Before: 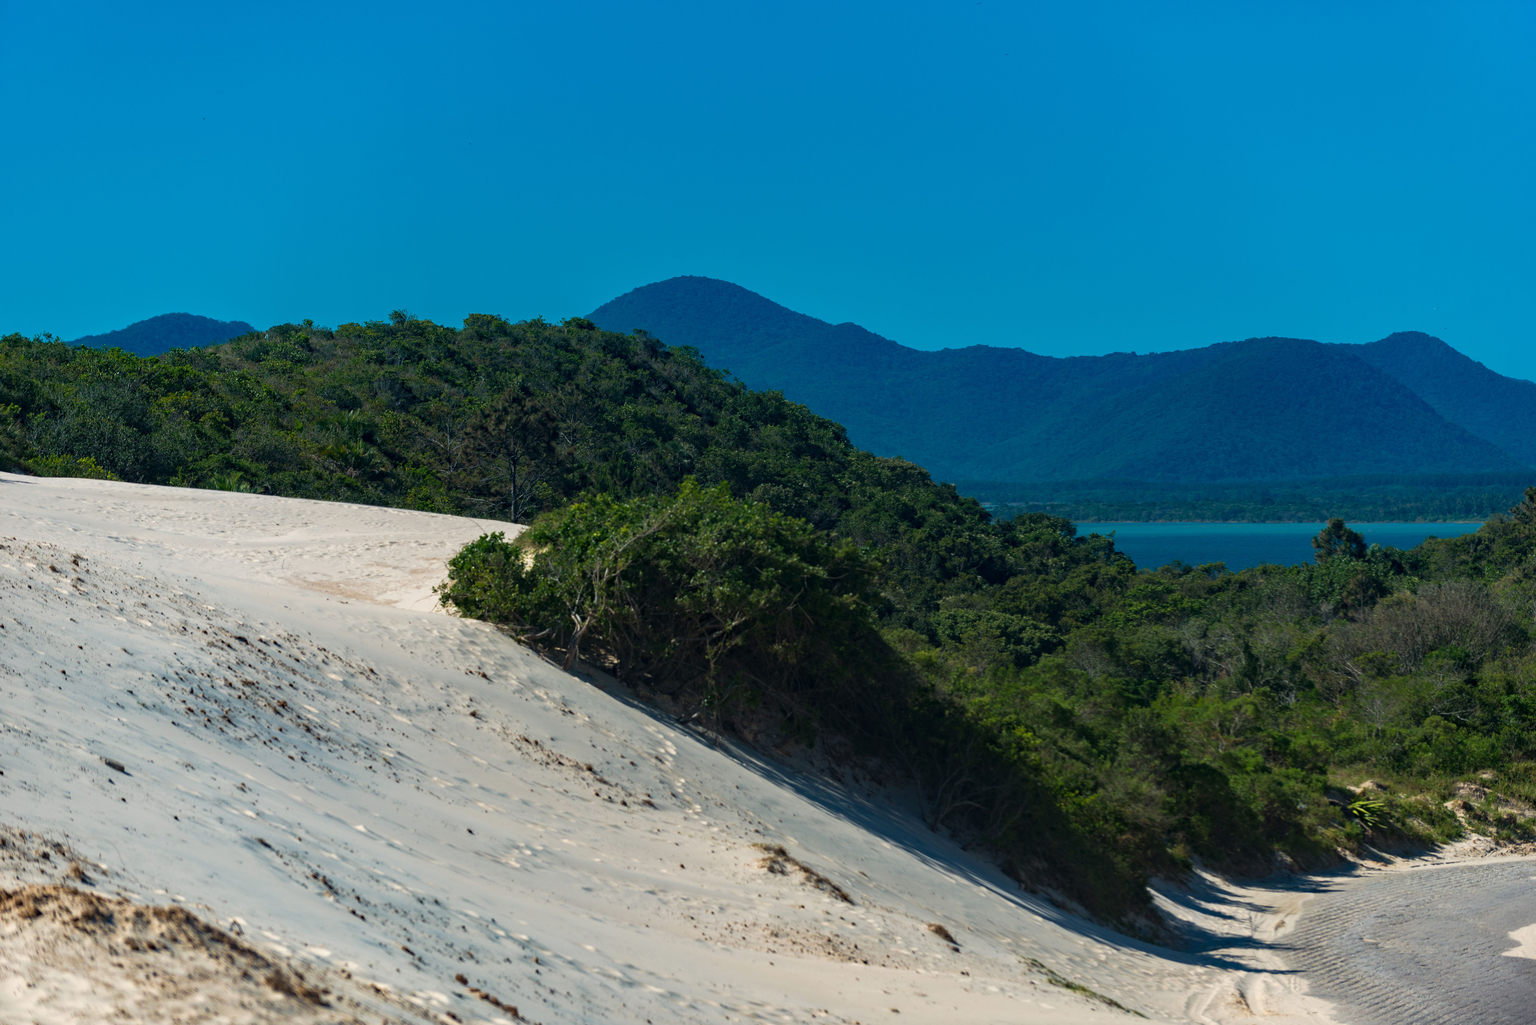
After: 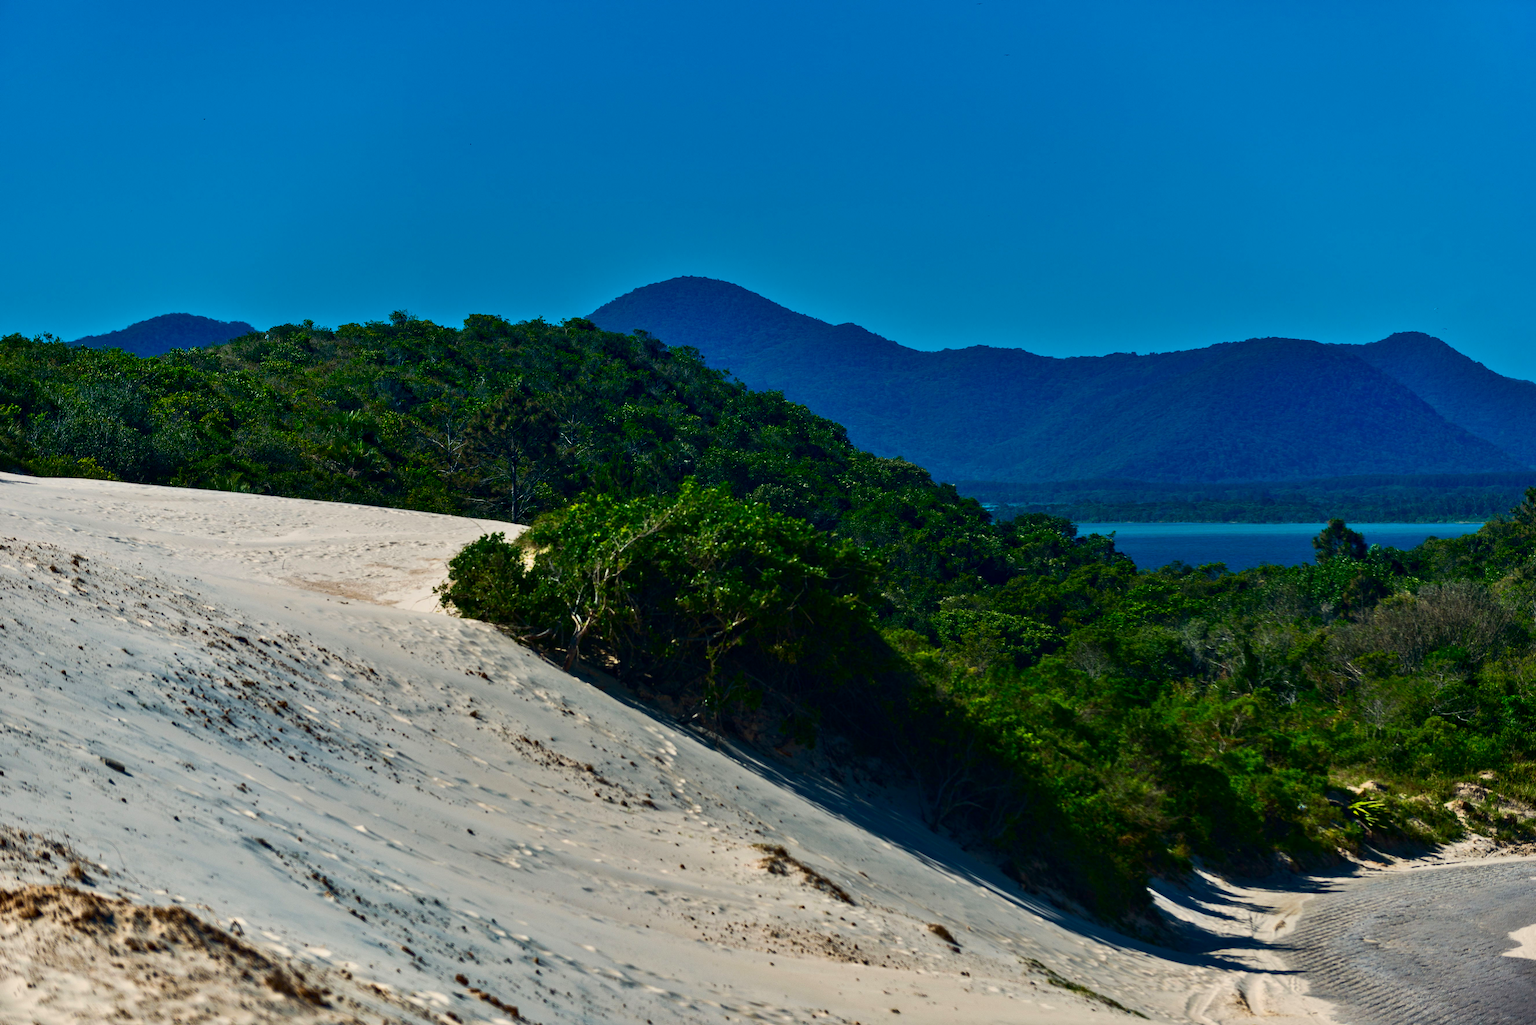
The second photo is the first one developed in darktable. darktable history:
contrast brightness saturation: contrast 0.21, brightness -0.11, saturation 0.21
exposure: black level correction 0.002, exposure -0.1 EV, compensate highlight preservation false
shadows and highlights: shadows color adjustment 97.66%, soften with gaussian
